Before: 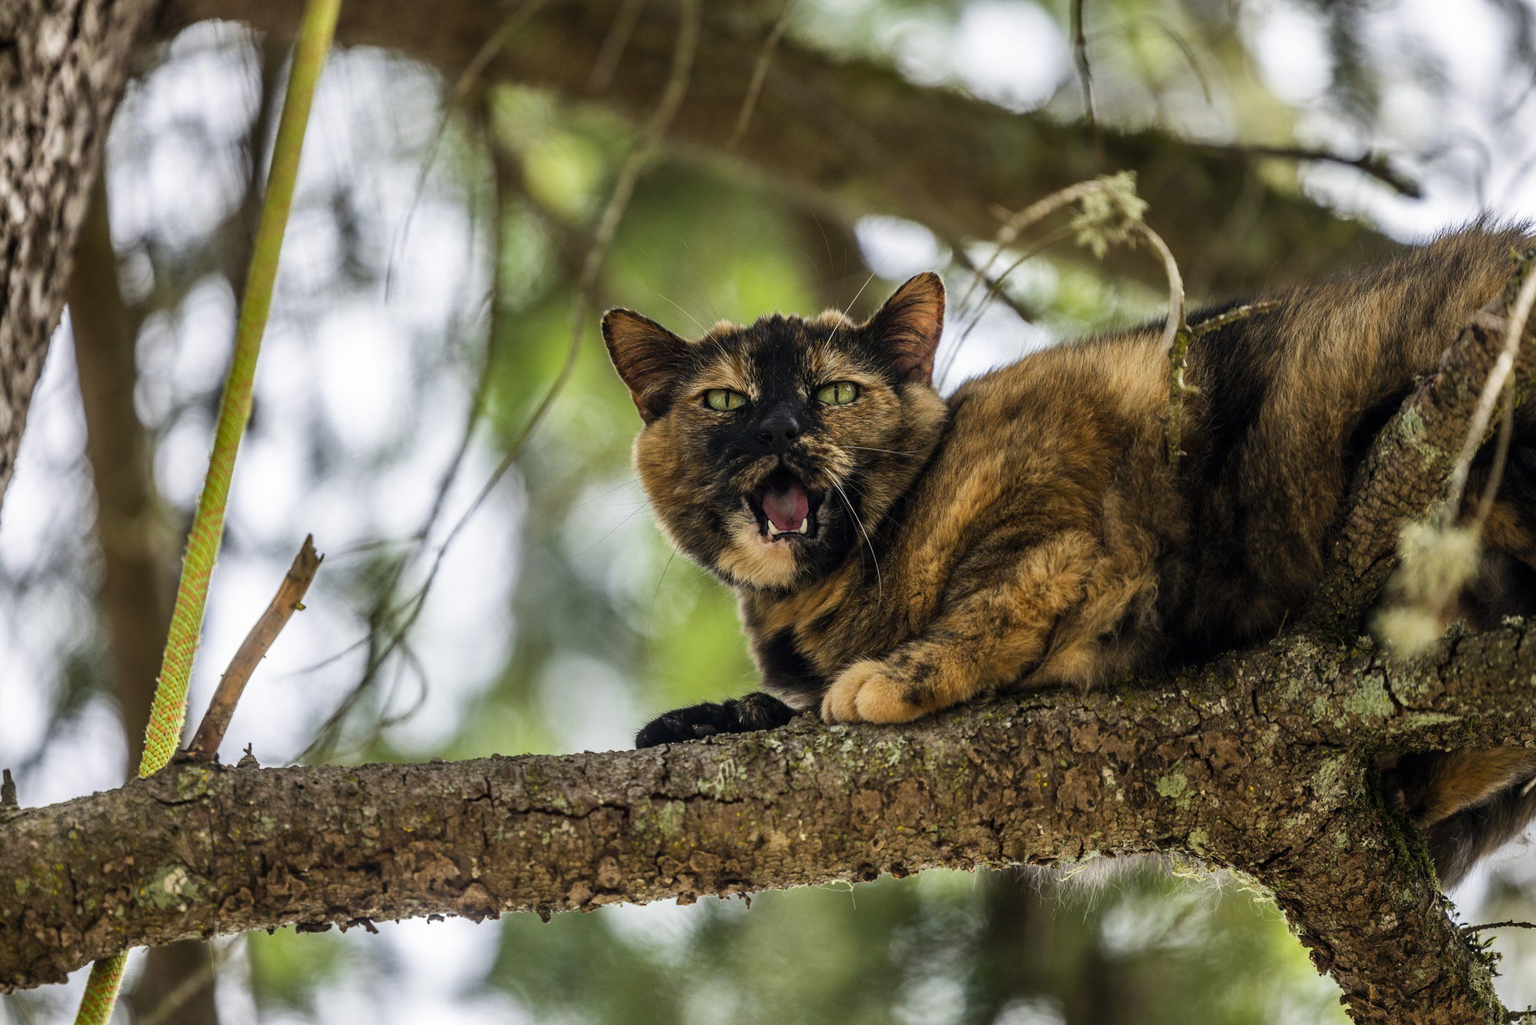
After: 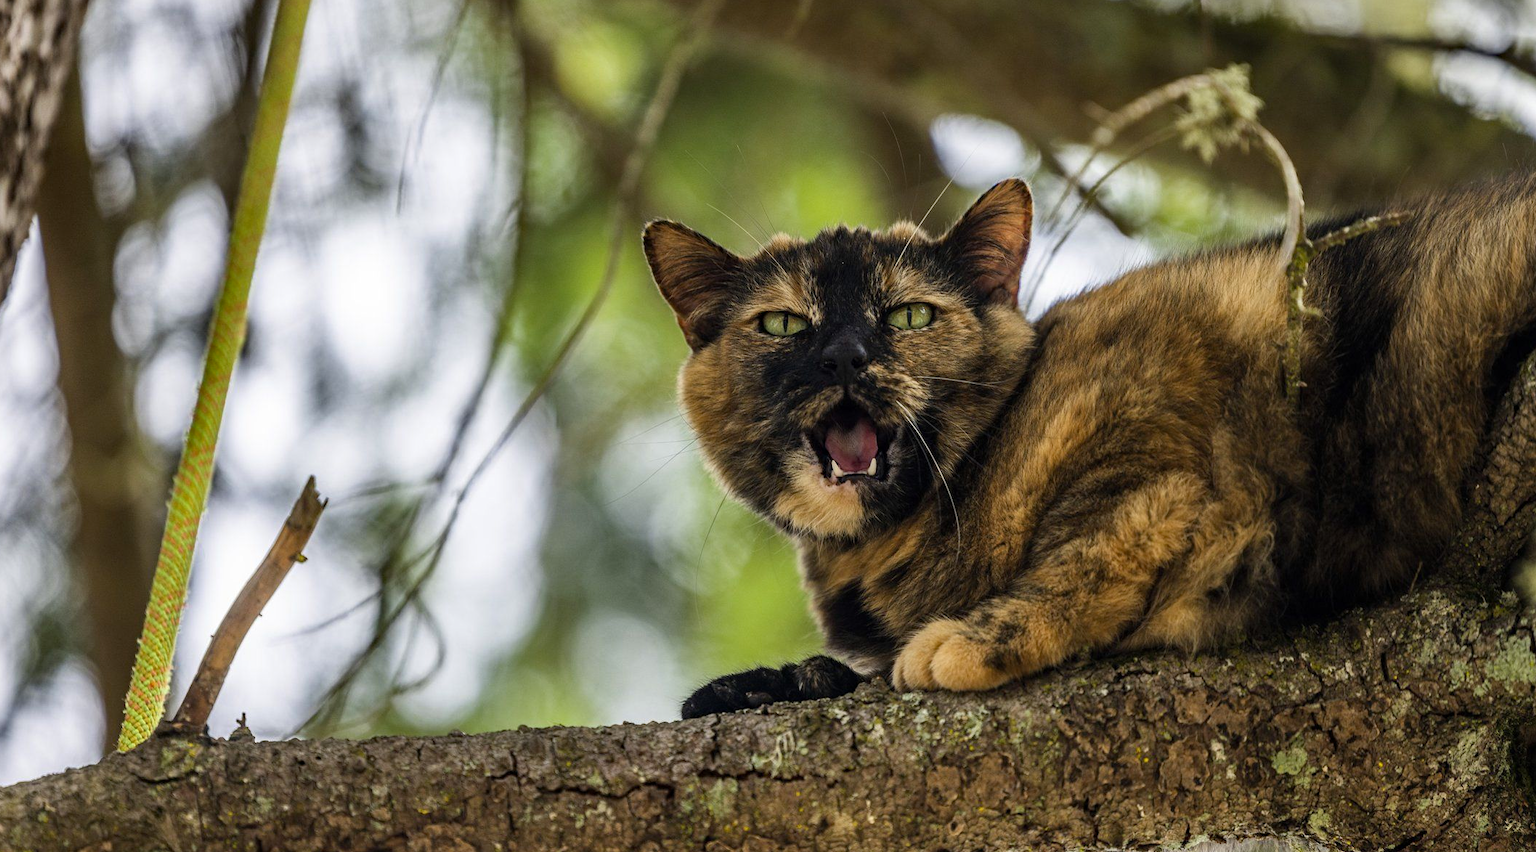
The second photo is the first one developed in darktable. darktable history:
crop and rotate: left 2.315%, top 11.239%, right 9.54%, bottom 15.41%
haze removal: adaptive false
